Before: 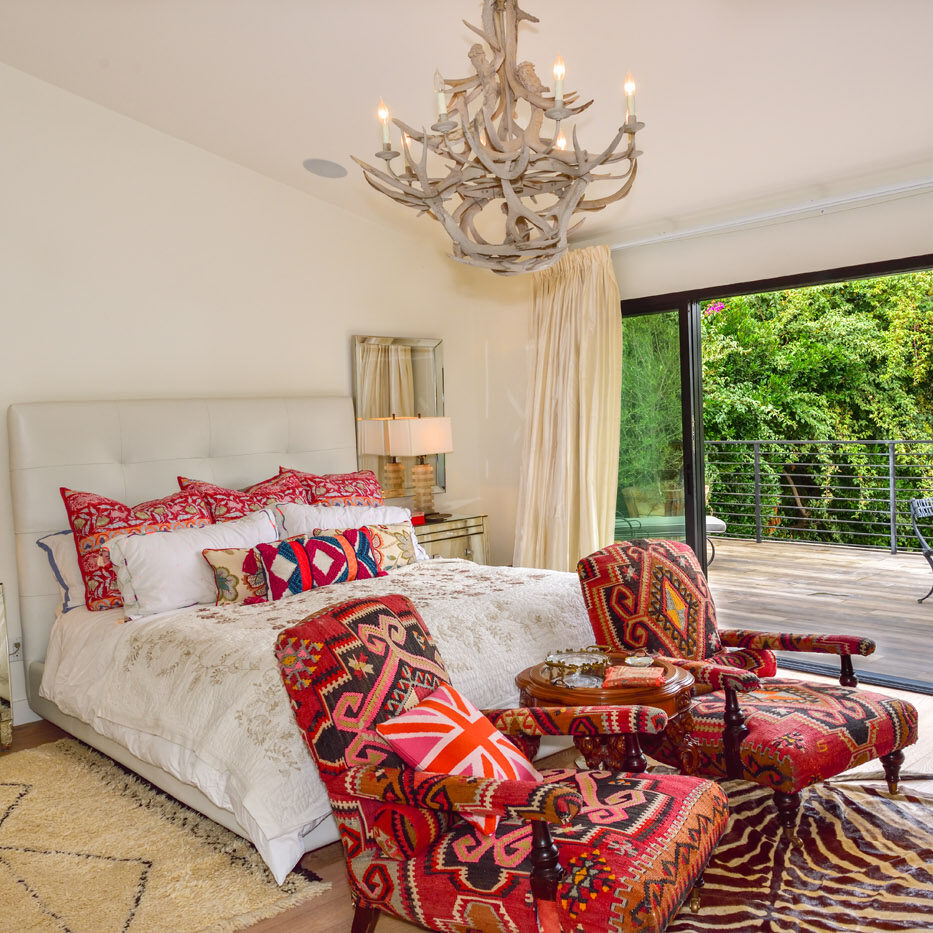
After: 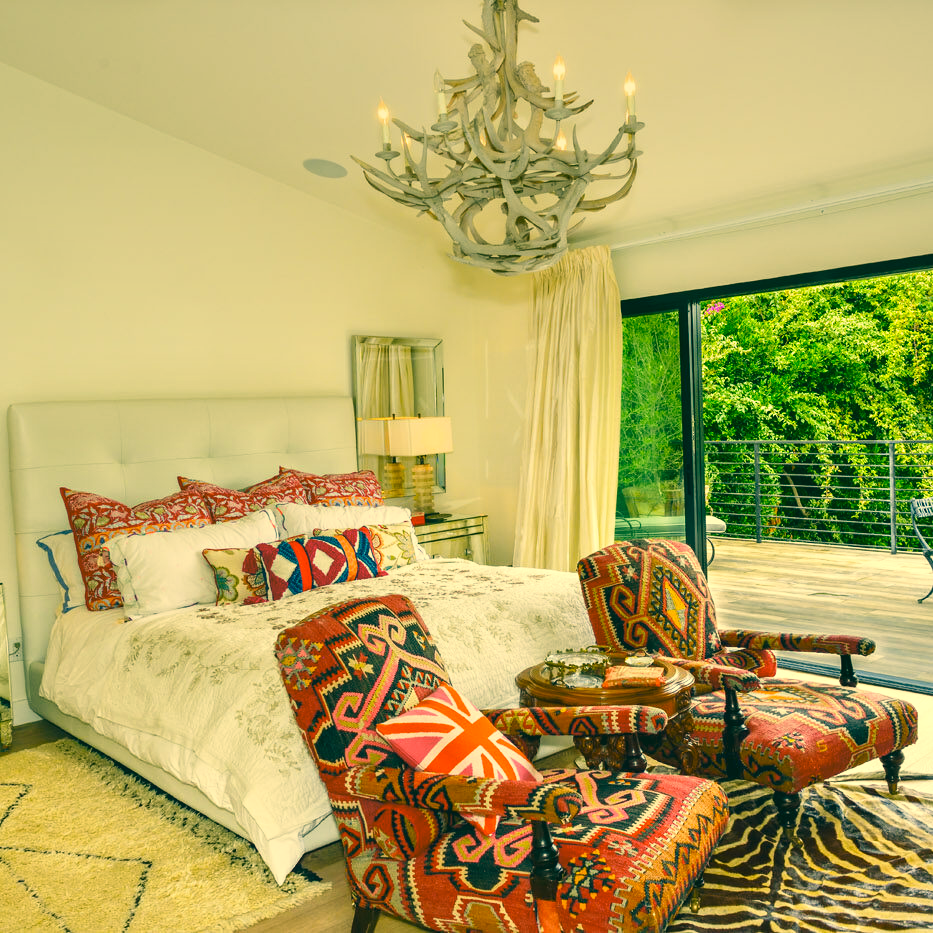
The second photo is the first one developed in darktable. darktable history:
color correction: highlights a* 1.83, highlights b* 34.02, shadows a* -36.68, shadows b* -5.48
exposure: exposure 0.3 EV, compensate highlight preservation false
graduated density: on, module defaults
tone curve: curves: ch0 [(0, 0) (0.003, 0.019) (0.011, 0.022) (0.025, 0.03) (0.044, 0.049) (0.069, 0.08) (0.1, 0.111) (0.136, 0.144) (0.177, 0.189) (0.224, 0.23) (0.277, 0.285) (0.335, 0.356) (0.399, 0.428) (0.468, 0.511) (0.543, 0.597) (0.623, 0.682) (0.709, 0.773) (0.801, 0.865) (0.898, 0.945) (1, 1)], preserve colors none
